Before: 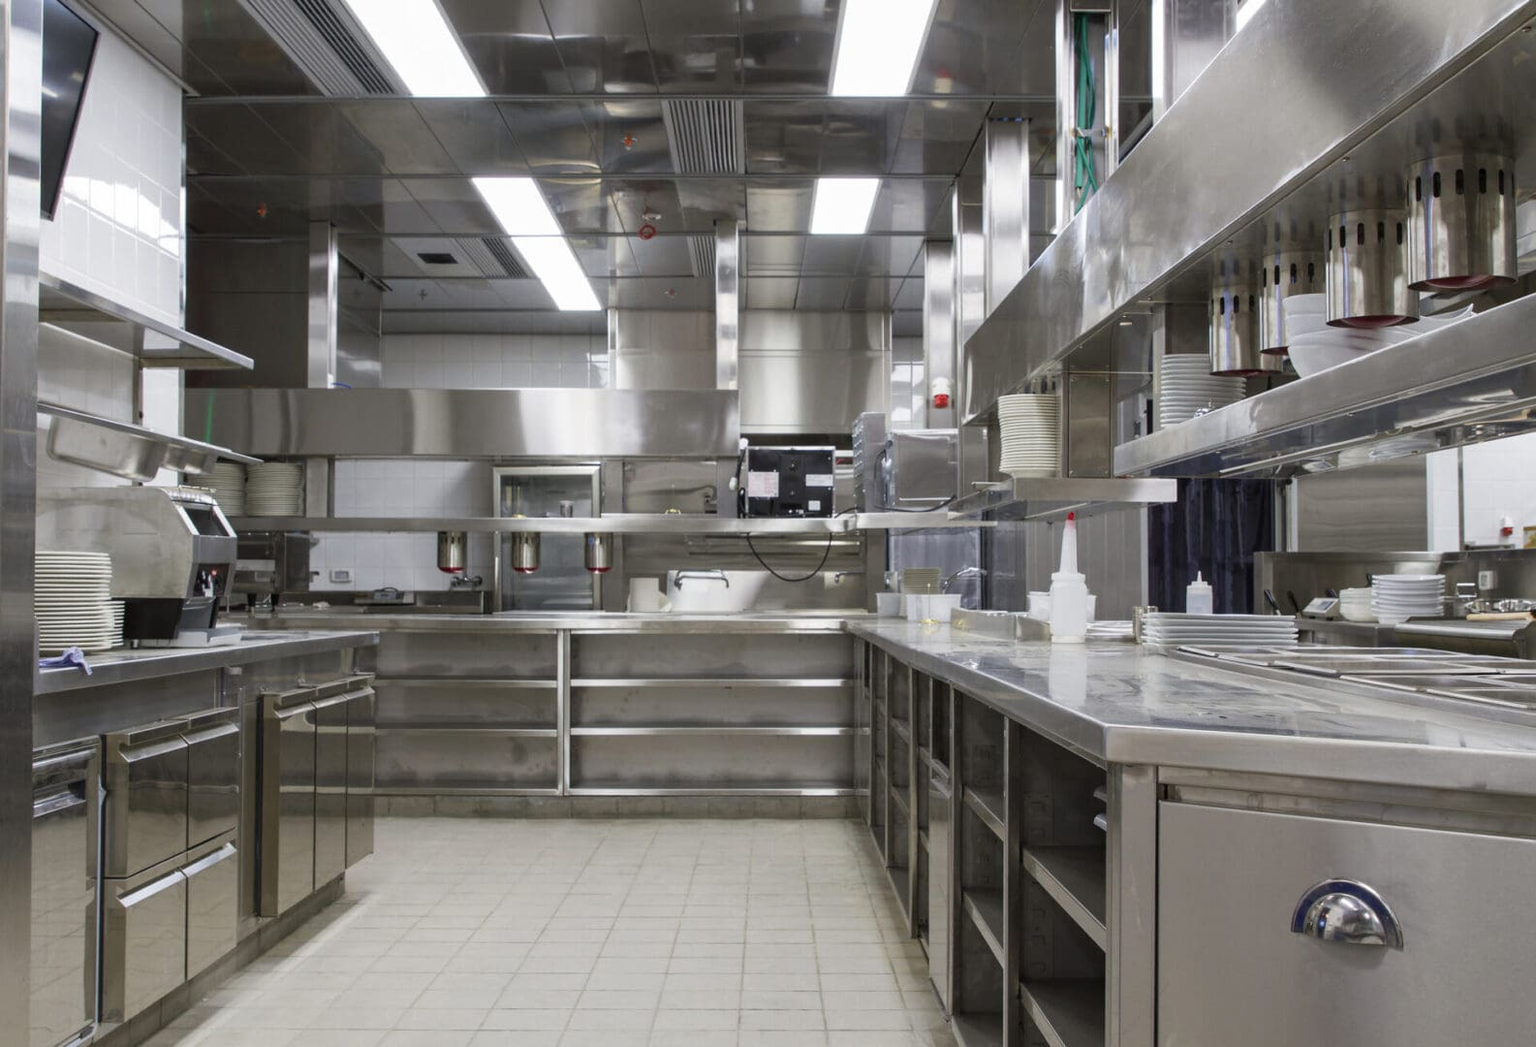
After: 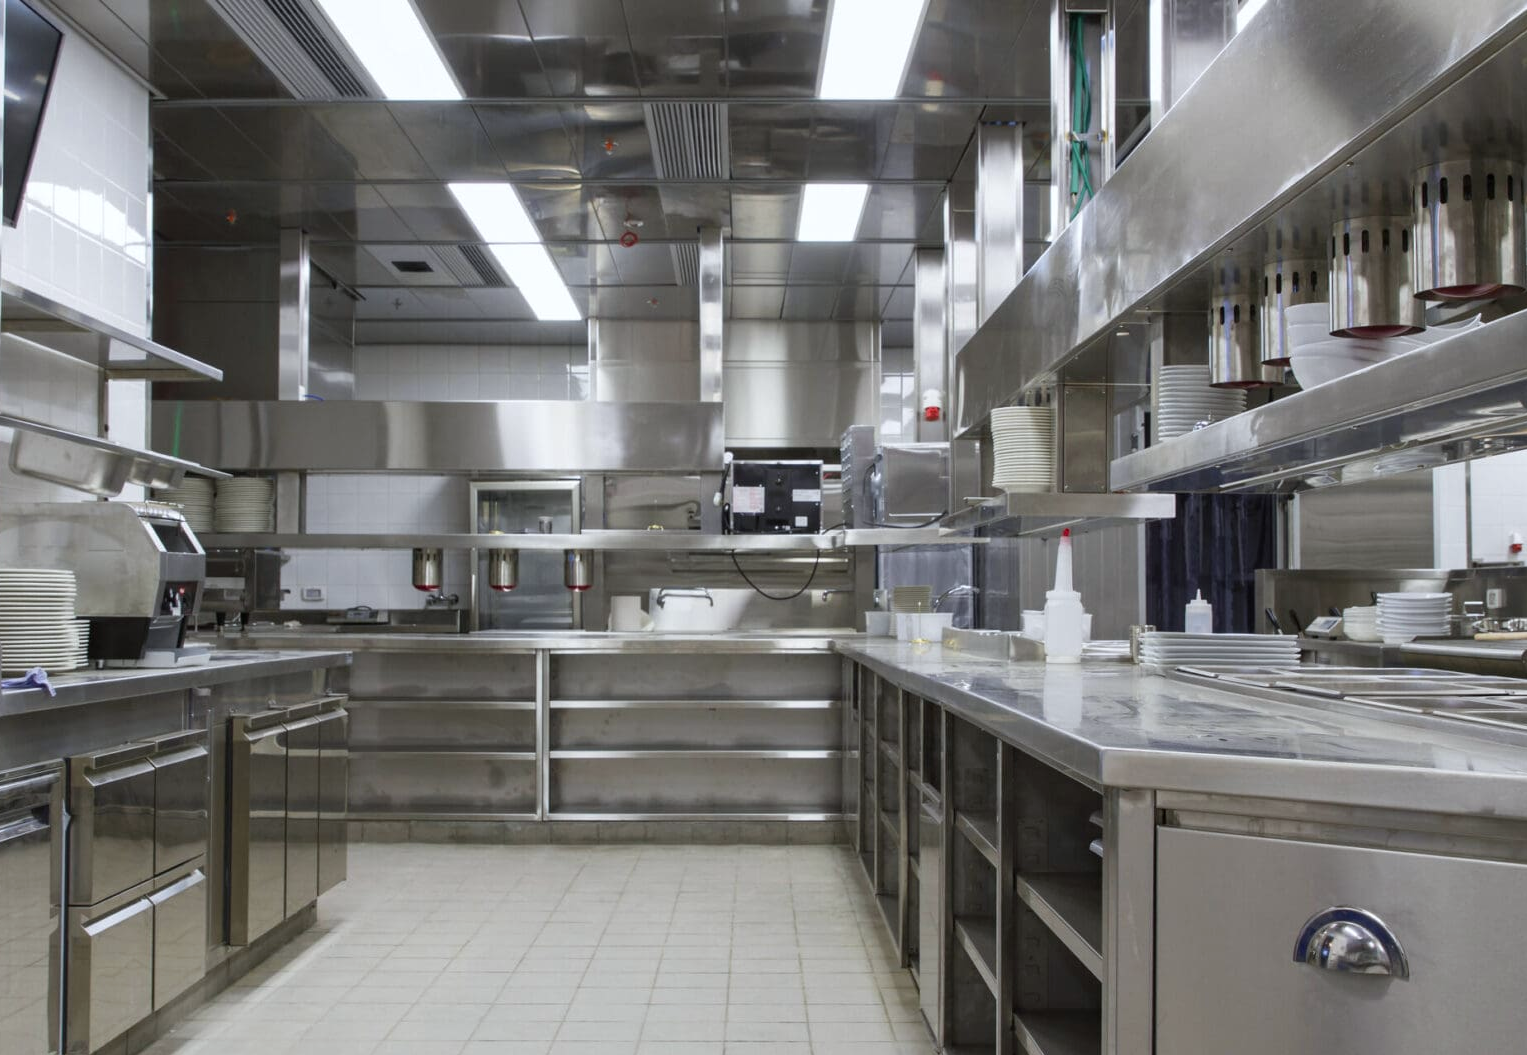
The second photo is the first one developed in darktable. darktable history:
color zones: curves: ch1 [(0, 0.523) (0.143, 0.545) (0.286, 0.52) (0.429, 0.506) (0.571, 0.503) (0.714, 0.503) (0.857, 0.508) (1, 0.523)]
white balance: red 0.982, blue 1.018
crop and rotate: left 2.536%, right 1.107%, bottom 2.246%
